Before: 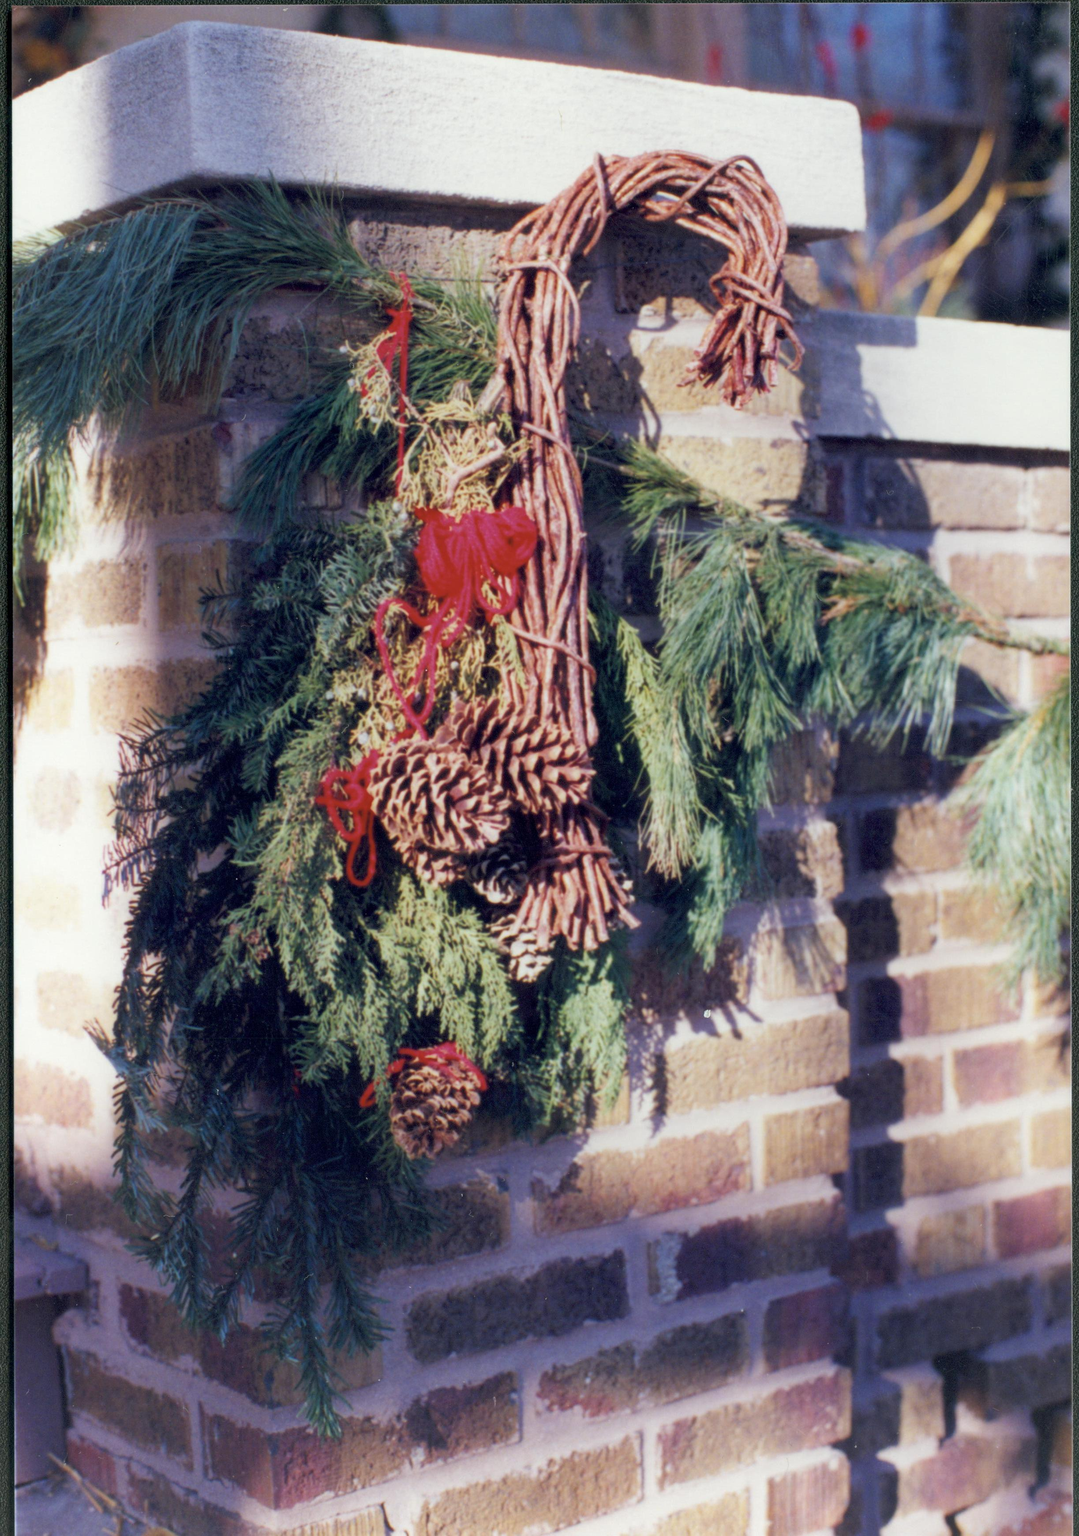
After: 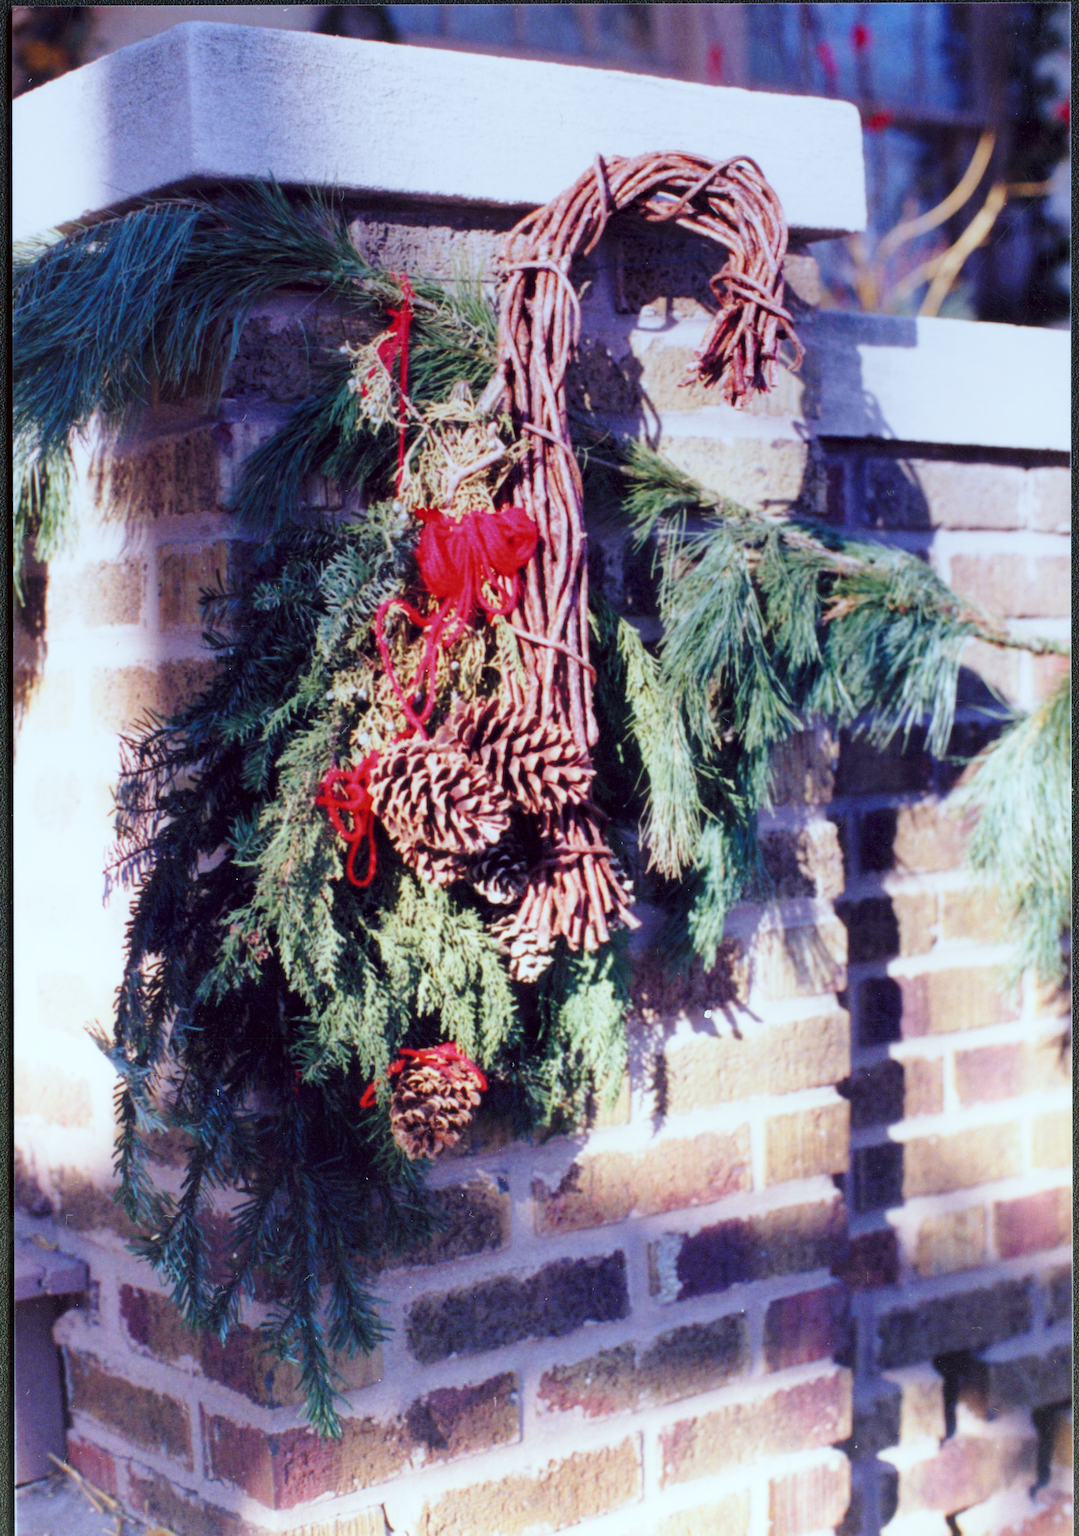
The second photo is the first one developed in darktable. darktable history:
color correction: highlights a* -4.98, highlights b* -3.76, shadows a* 3.83, shadows b* 4.08
graduated density: hue 238.83°, saturation 50%
base curve: curves: ch0 [(0, 0) (0.028, 0.03) (0.121, 0.232) (0.46, 0.748) (0.859, 0.968) (1, 1)], preserve colors none
